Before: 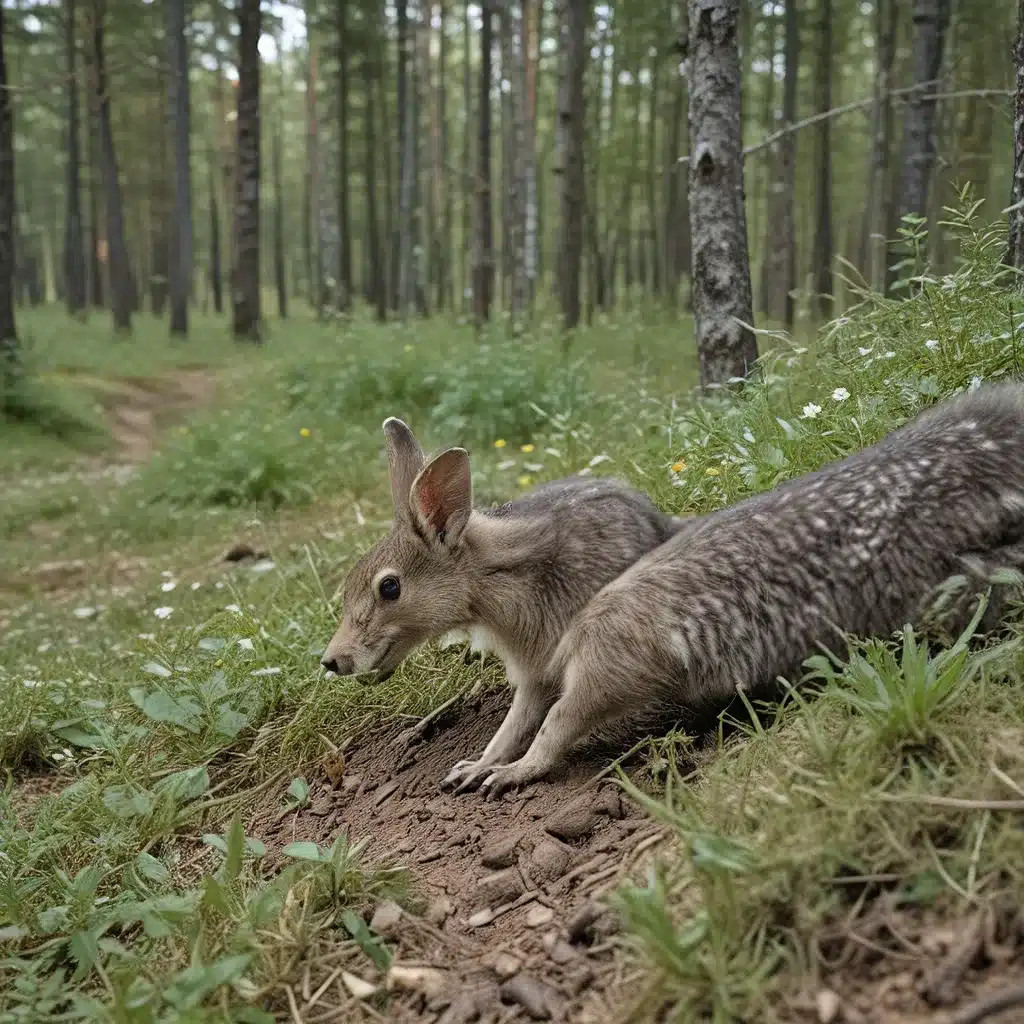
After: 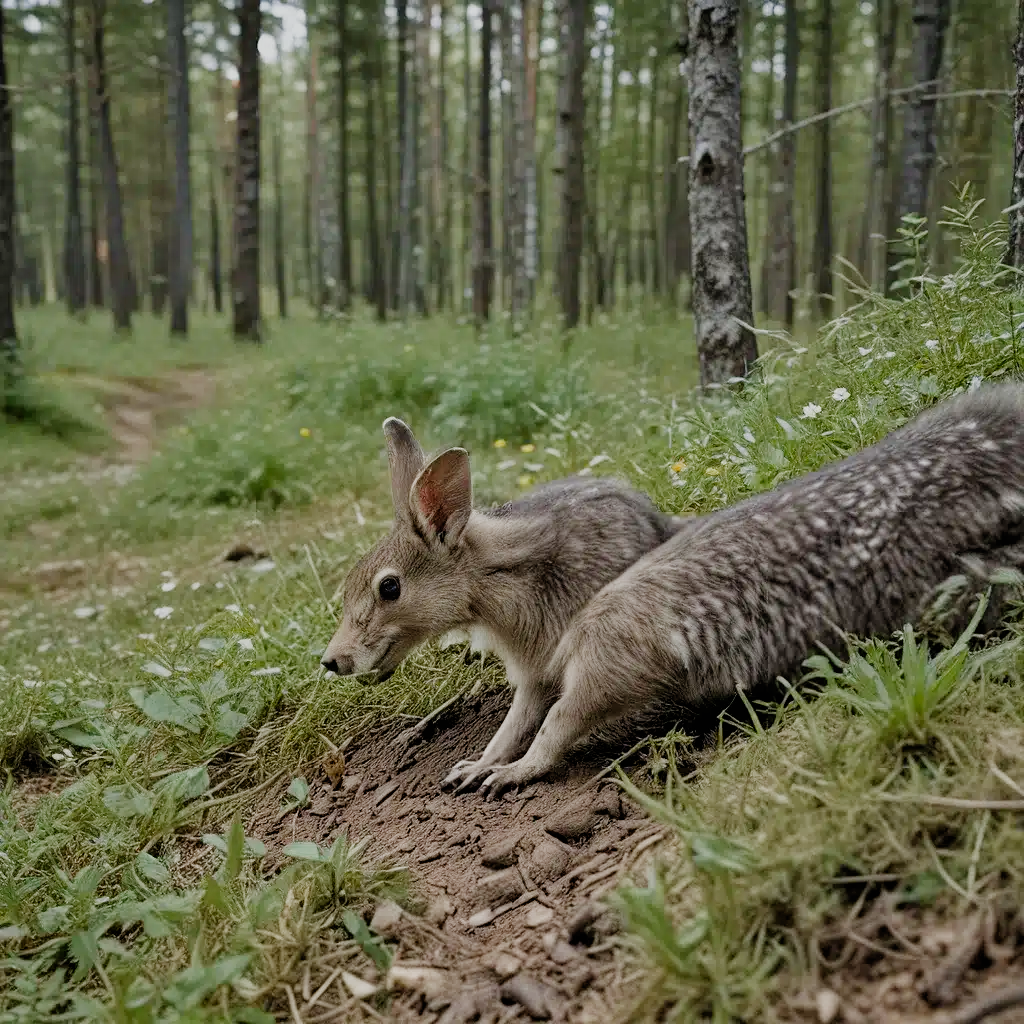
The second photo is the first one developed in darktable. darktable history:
filmic rgb: black relative exposure -7.65 EV, white relative exposure 4.56 EV, hardness 3.61, contrast 1.06, add noise in highlights 0.001, preserve chrominance no, color science v4 (2020)
